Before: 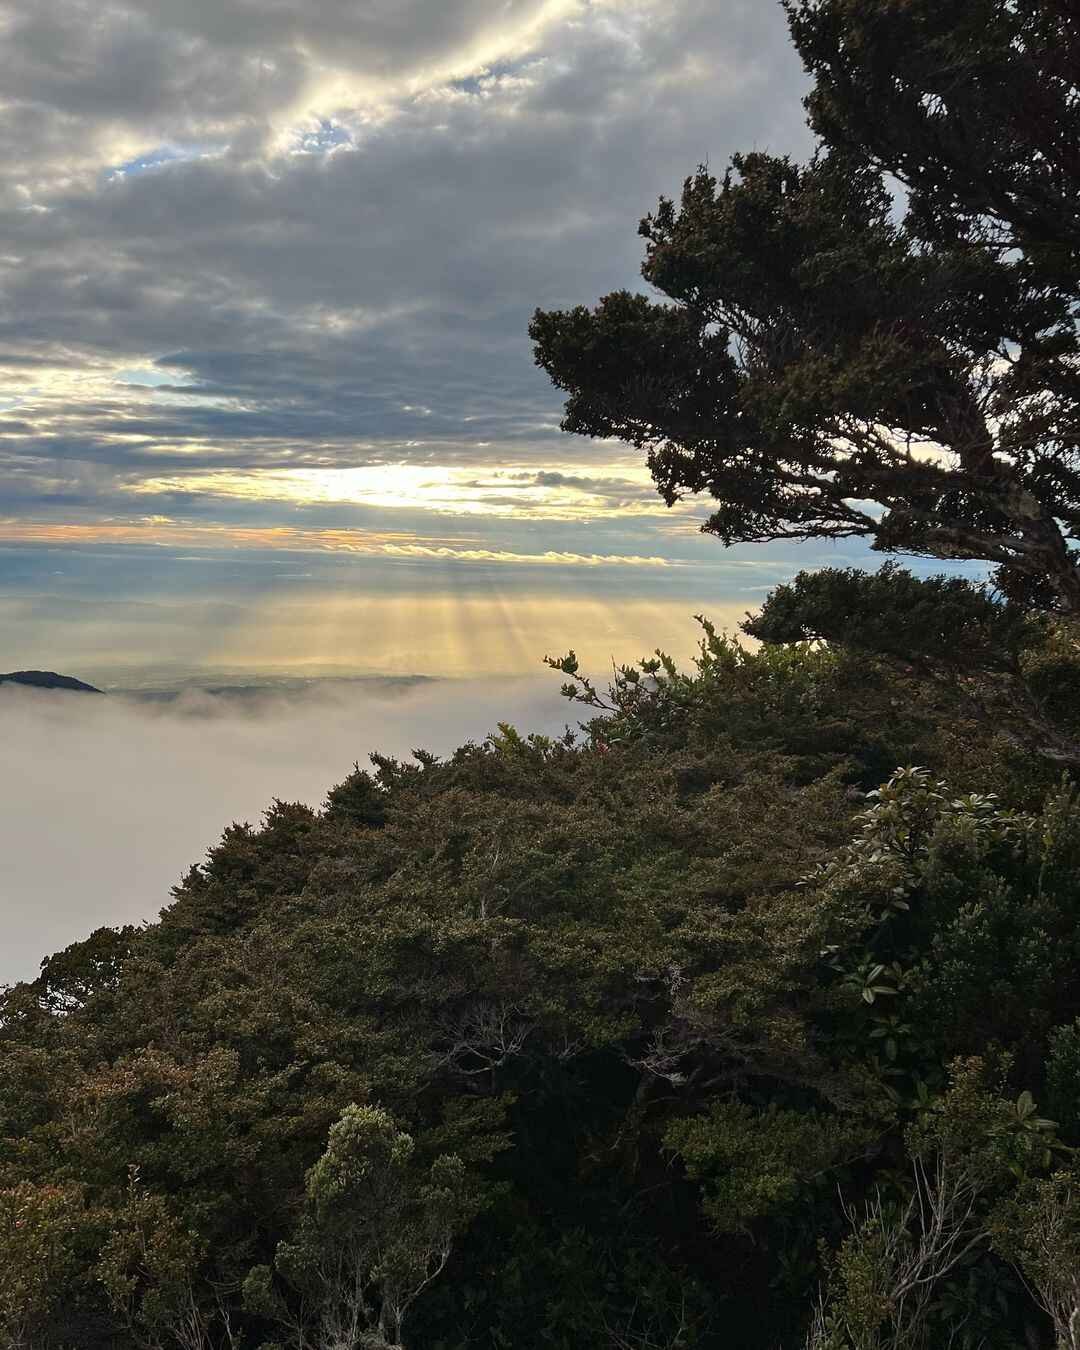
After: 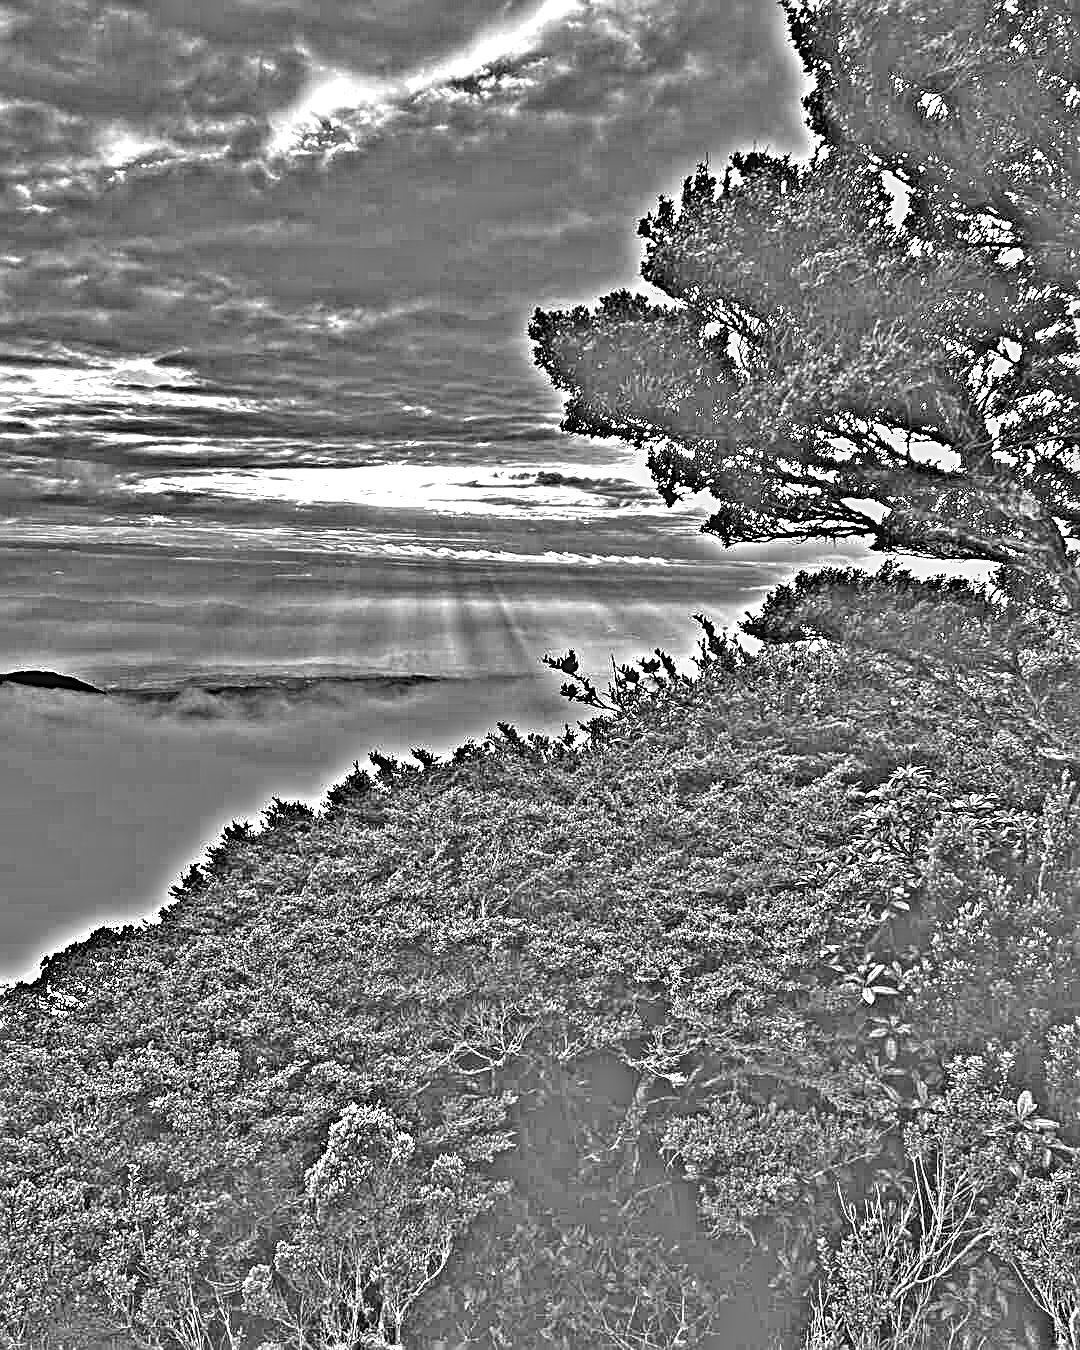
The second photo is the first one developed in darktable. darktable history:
local contrast: on, module defaults
exposure: exposure 1.137 EV, compensate highlight preservation false
highpass: on, module defaults
sharpen: radius 2.543, amount 0.636
velvia: strength 27%
